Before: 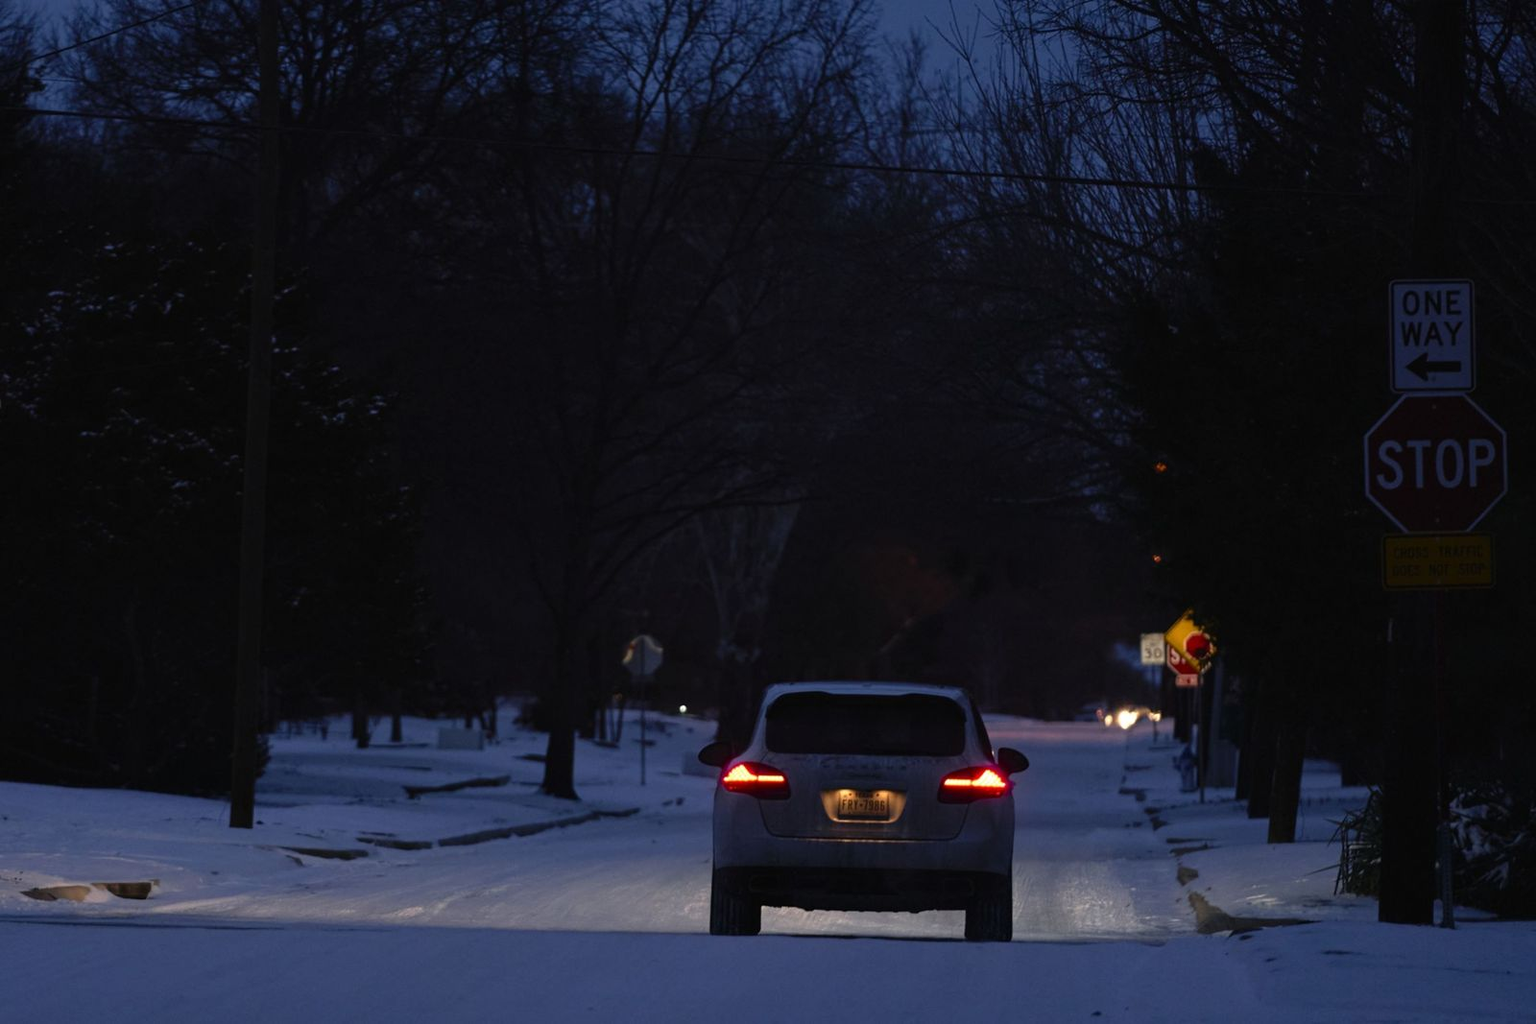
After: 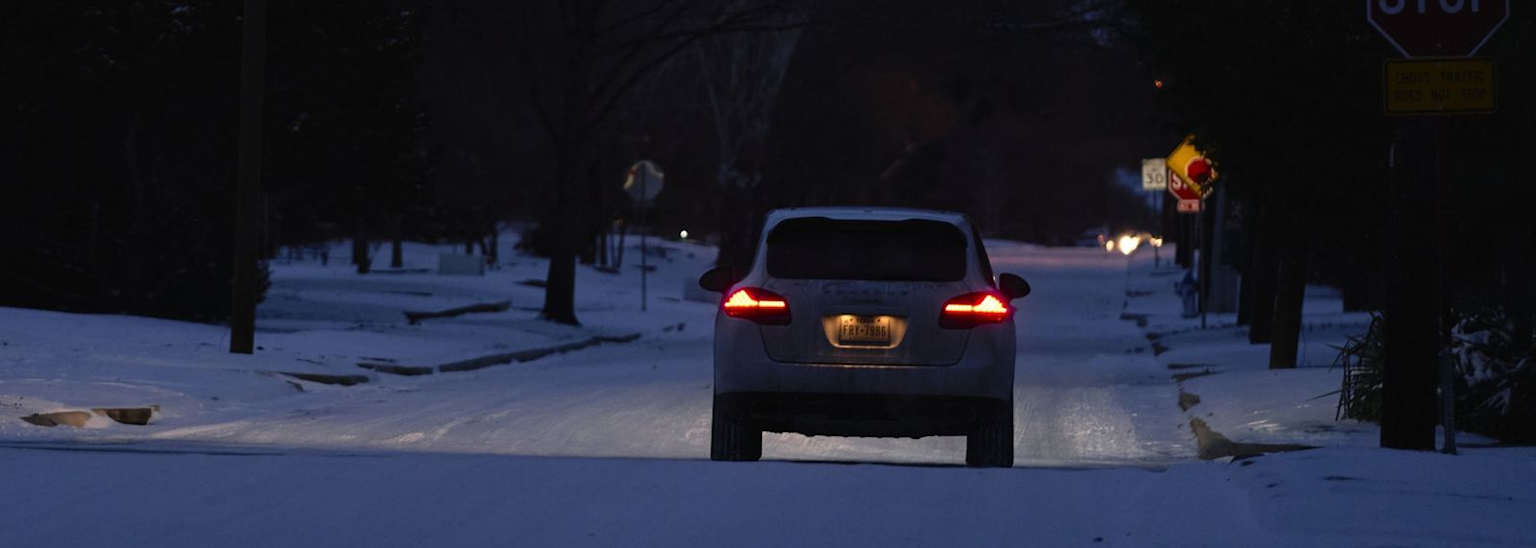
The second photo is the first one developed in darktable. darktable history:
crop and rotate: top 46.441%, right 0.116%
